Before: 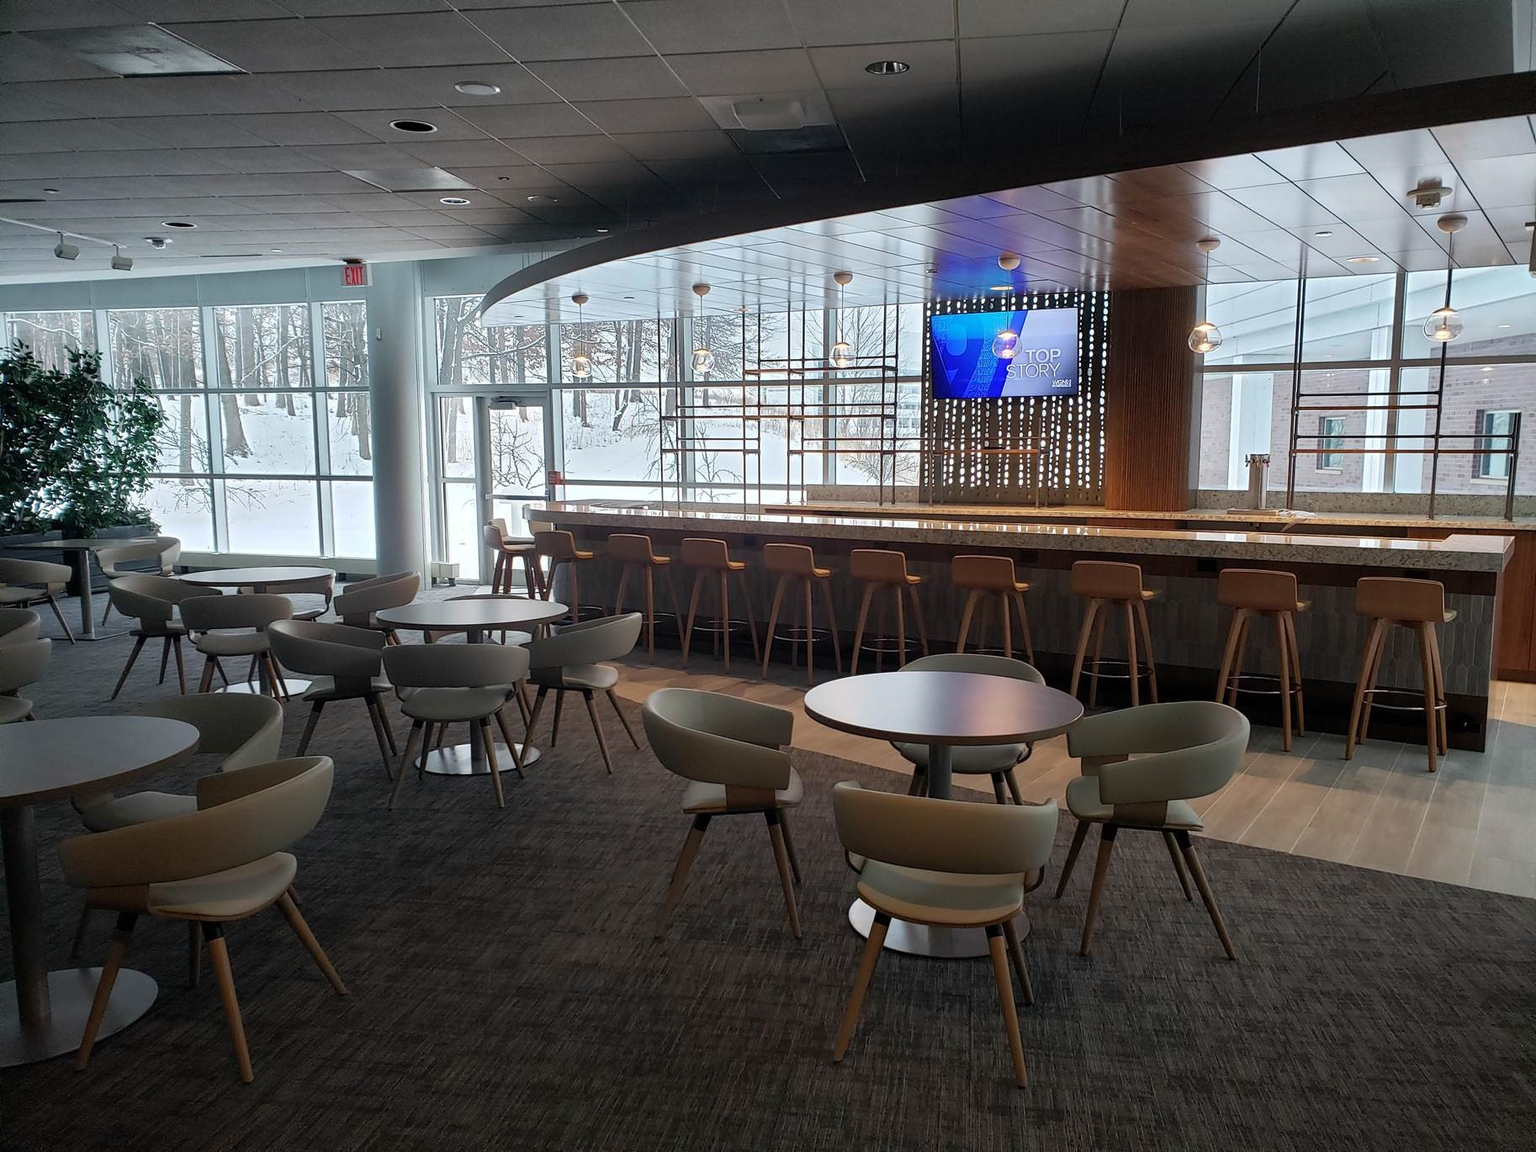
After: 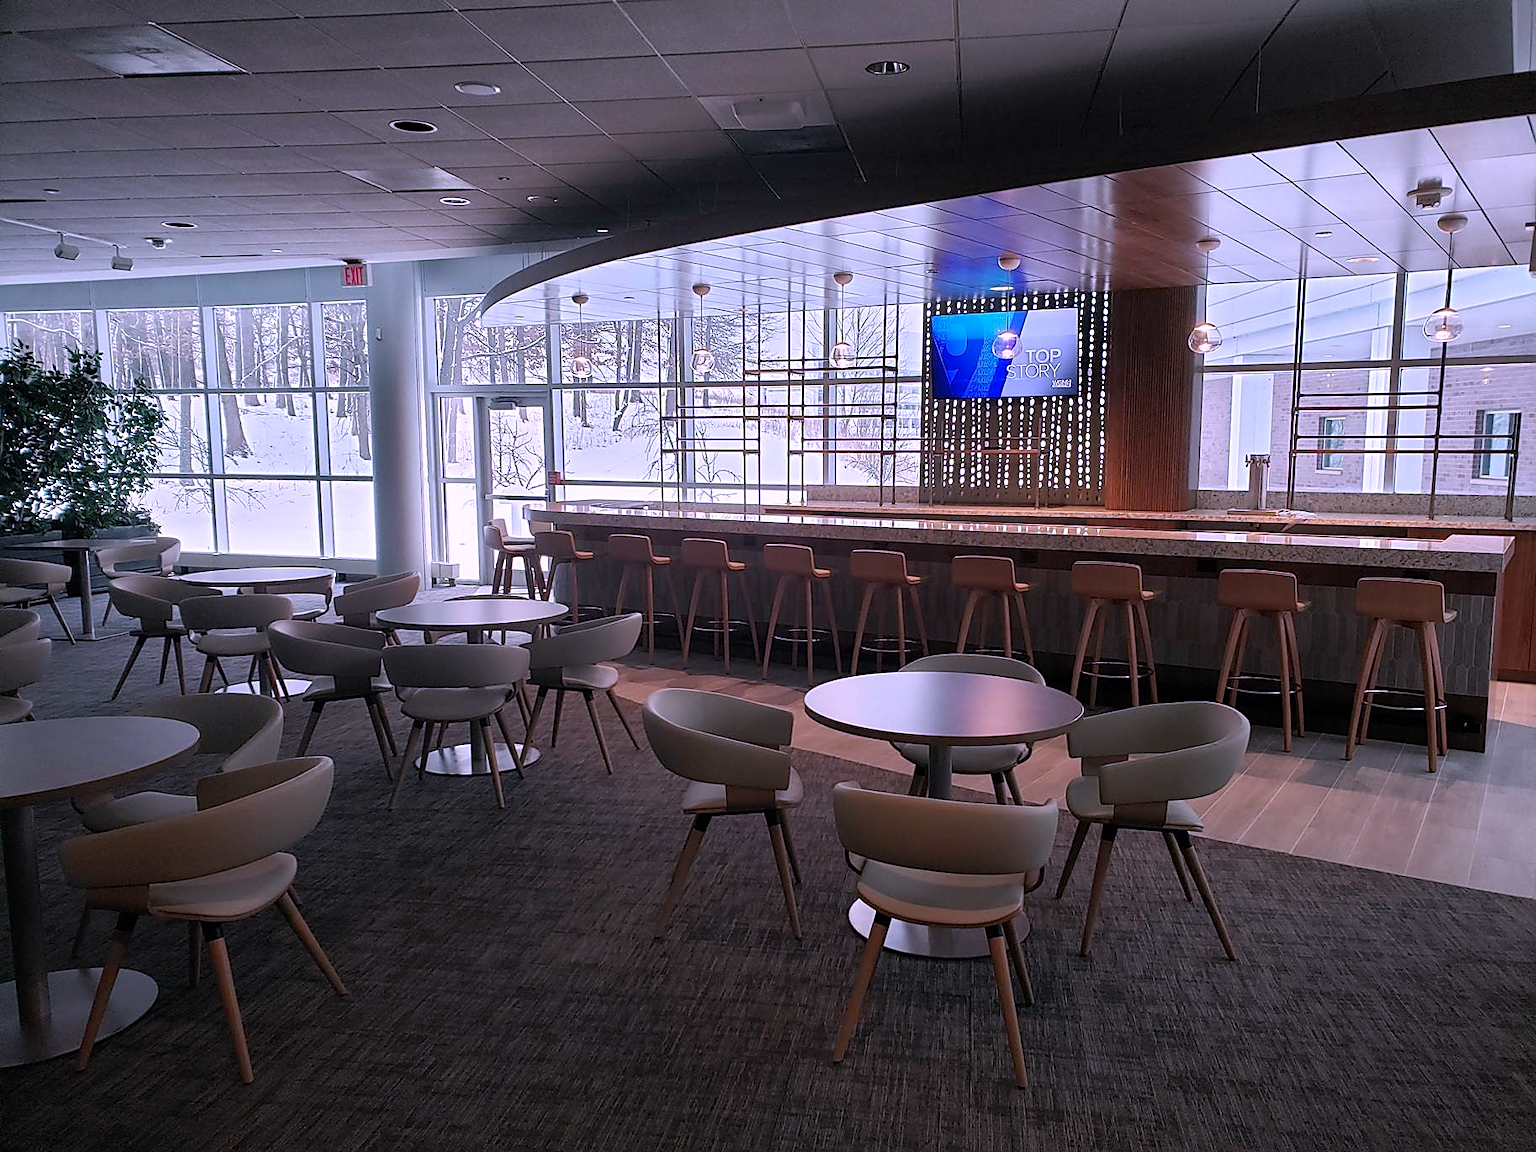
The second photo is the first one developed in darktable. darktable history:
sharpen: radius 1.967
color correction: highlights a* 15.03, highlights b* -25.07
